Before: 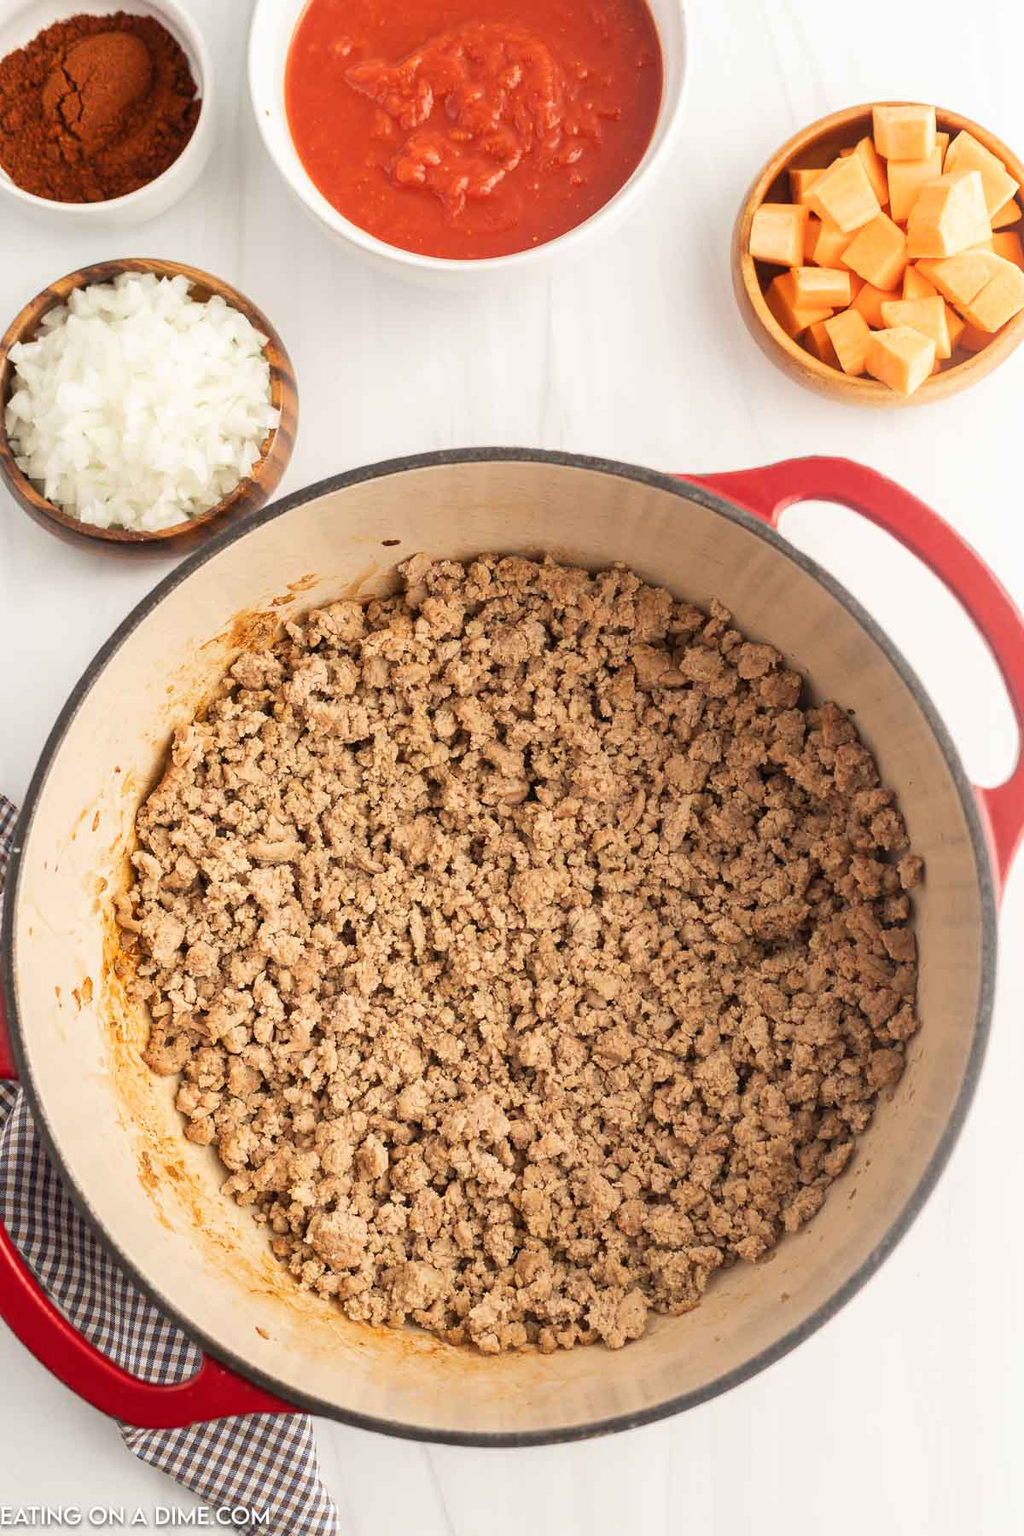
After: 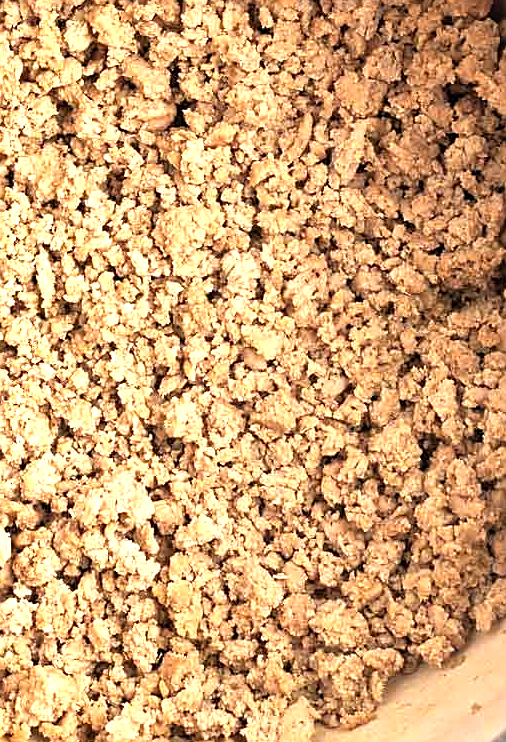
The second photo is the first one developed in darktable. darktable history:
crop: left 37.056%, top 45.113%, right 20.717%, bottom 13.659%
tone equalizer: -8 EV -1.06 EV, -7 EV -1.05 EV, -6 EV -0.891 EV, -5 EV -0.55 EV, -3 EV 0.568 EV, -2 EV 0.851 EV, -1 EV 0.998 EV, +0 EV 1.07 EV
sharpen: on, module defaults
